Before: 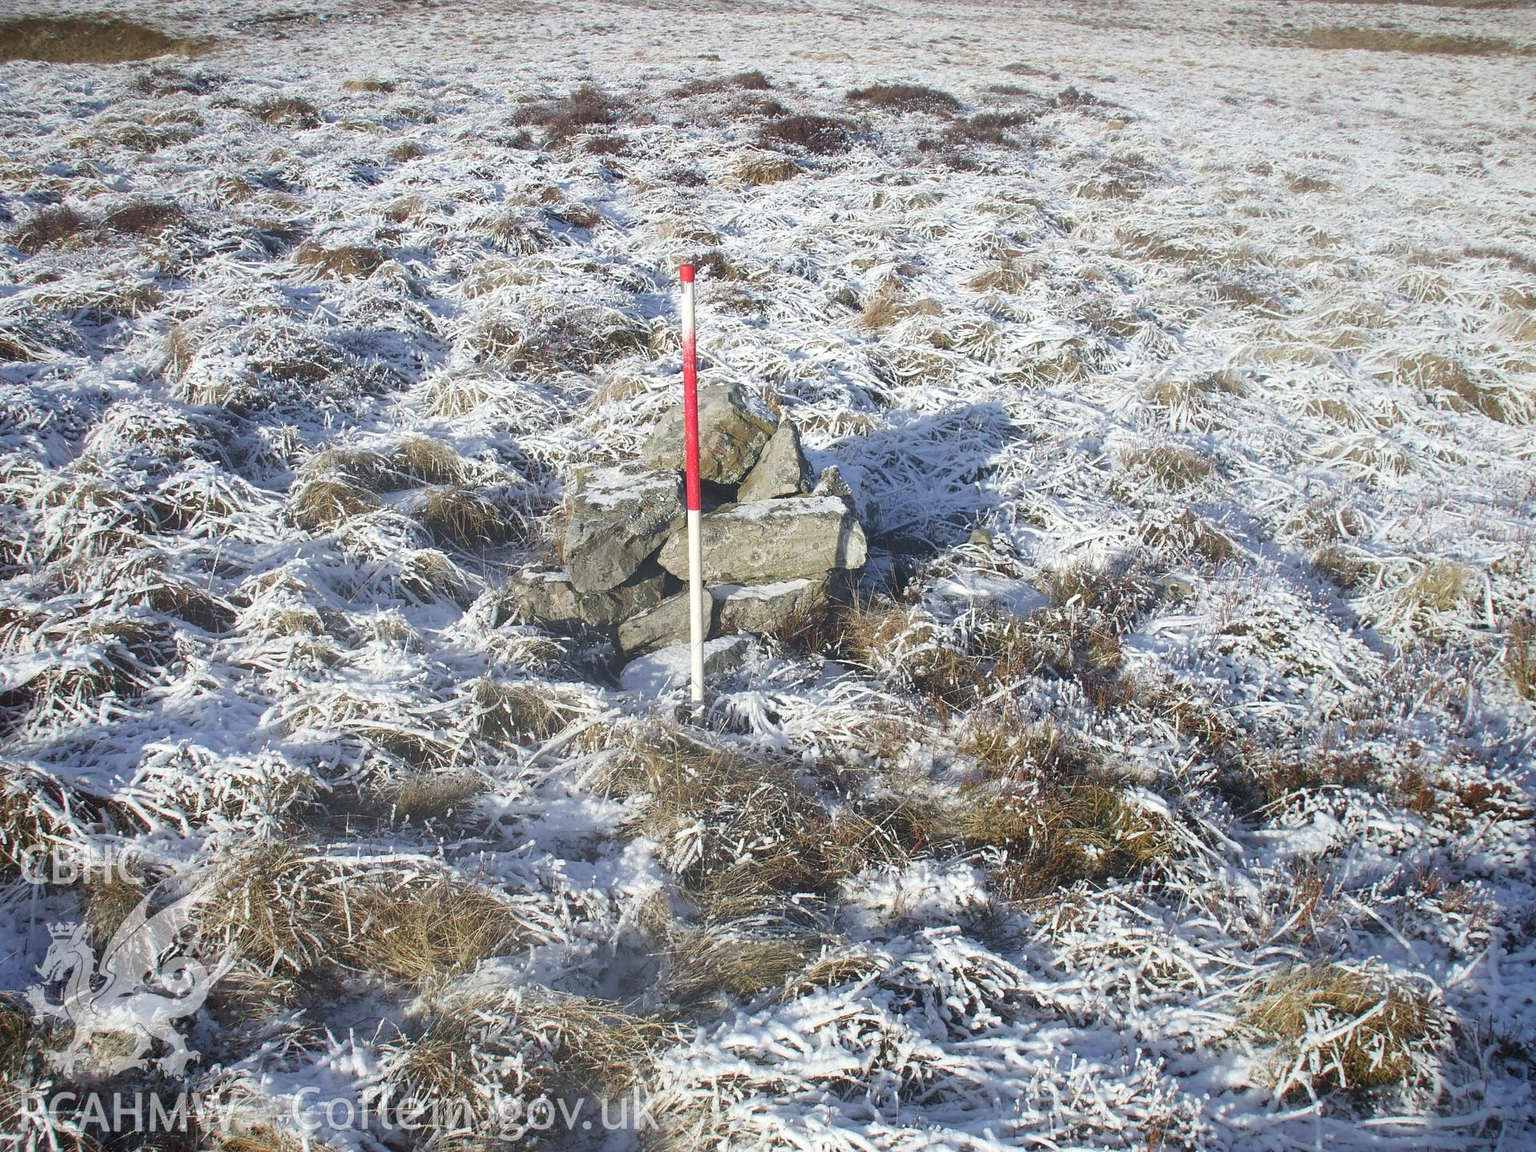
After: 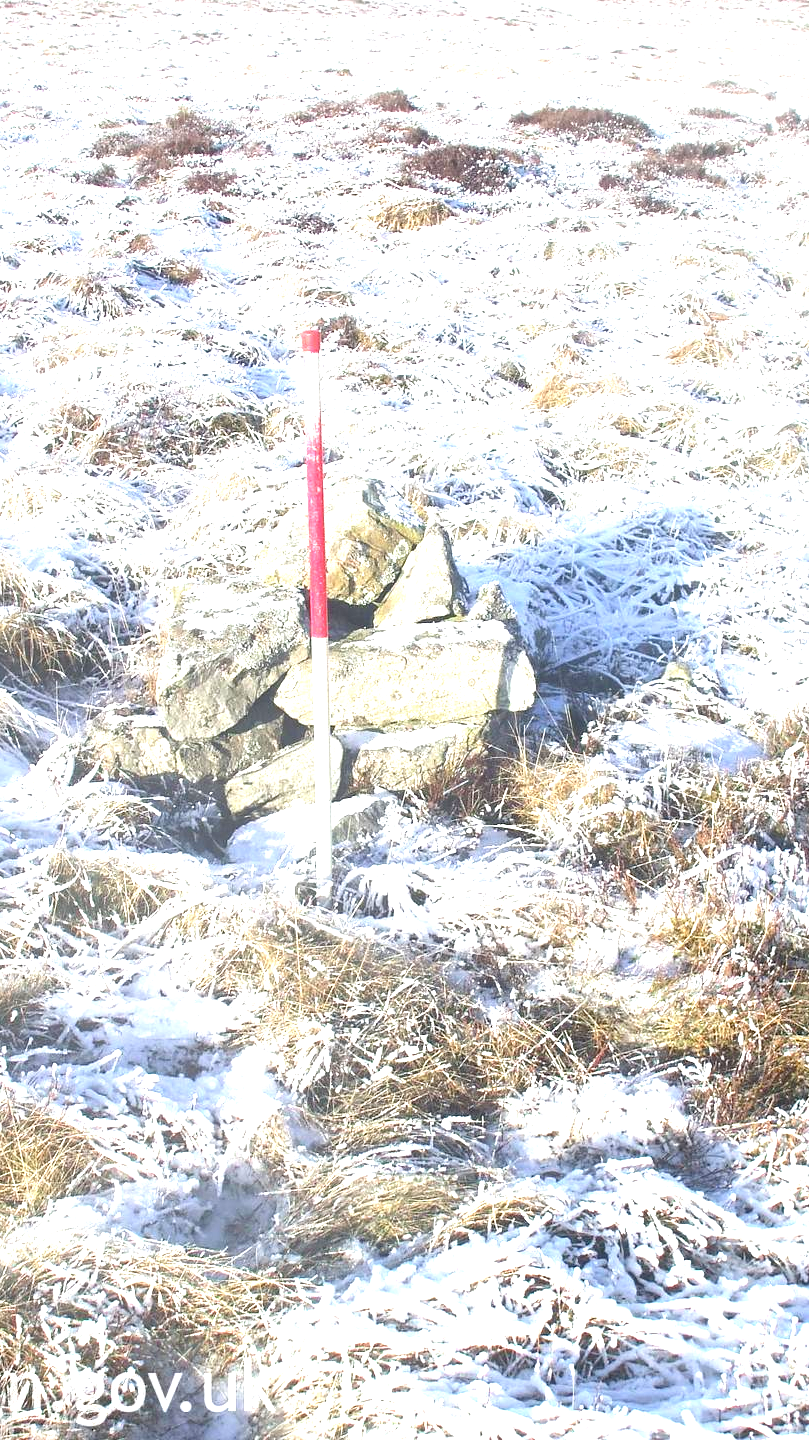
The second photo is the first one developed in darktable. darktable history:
exposure: black level correction 0.001, exposure 1.719 EV, compensate exposure bias true, compensate highlight preservation false
crop: left 28.583%, right 29.231%
